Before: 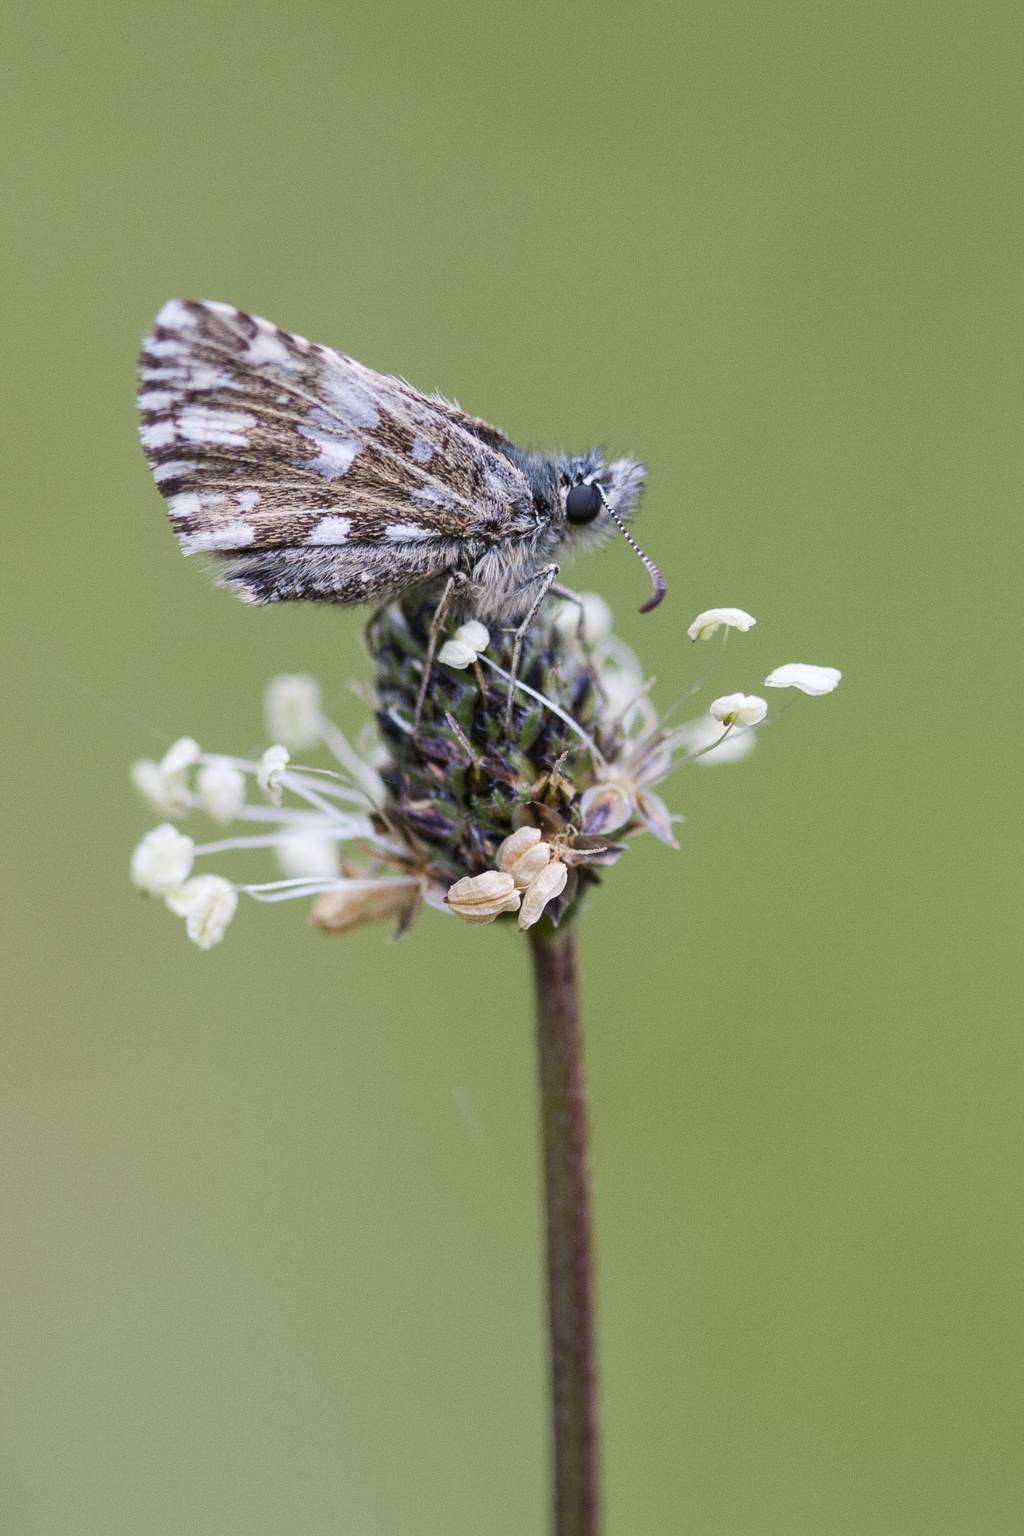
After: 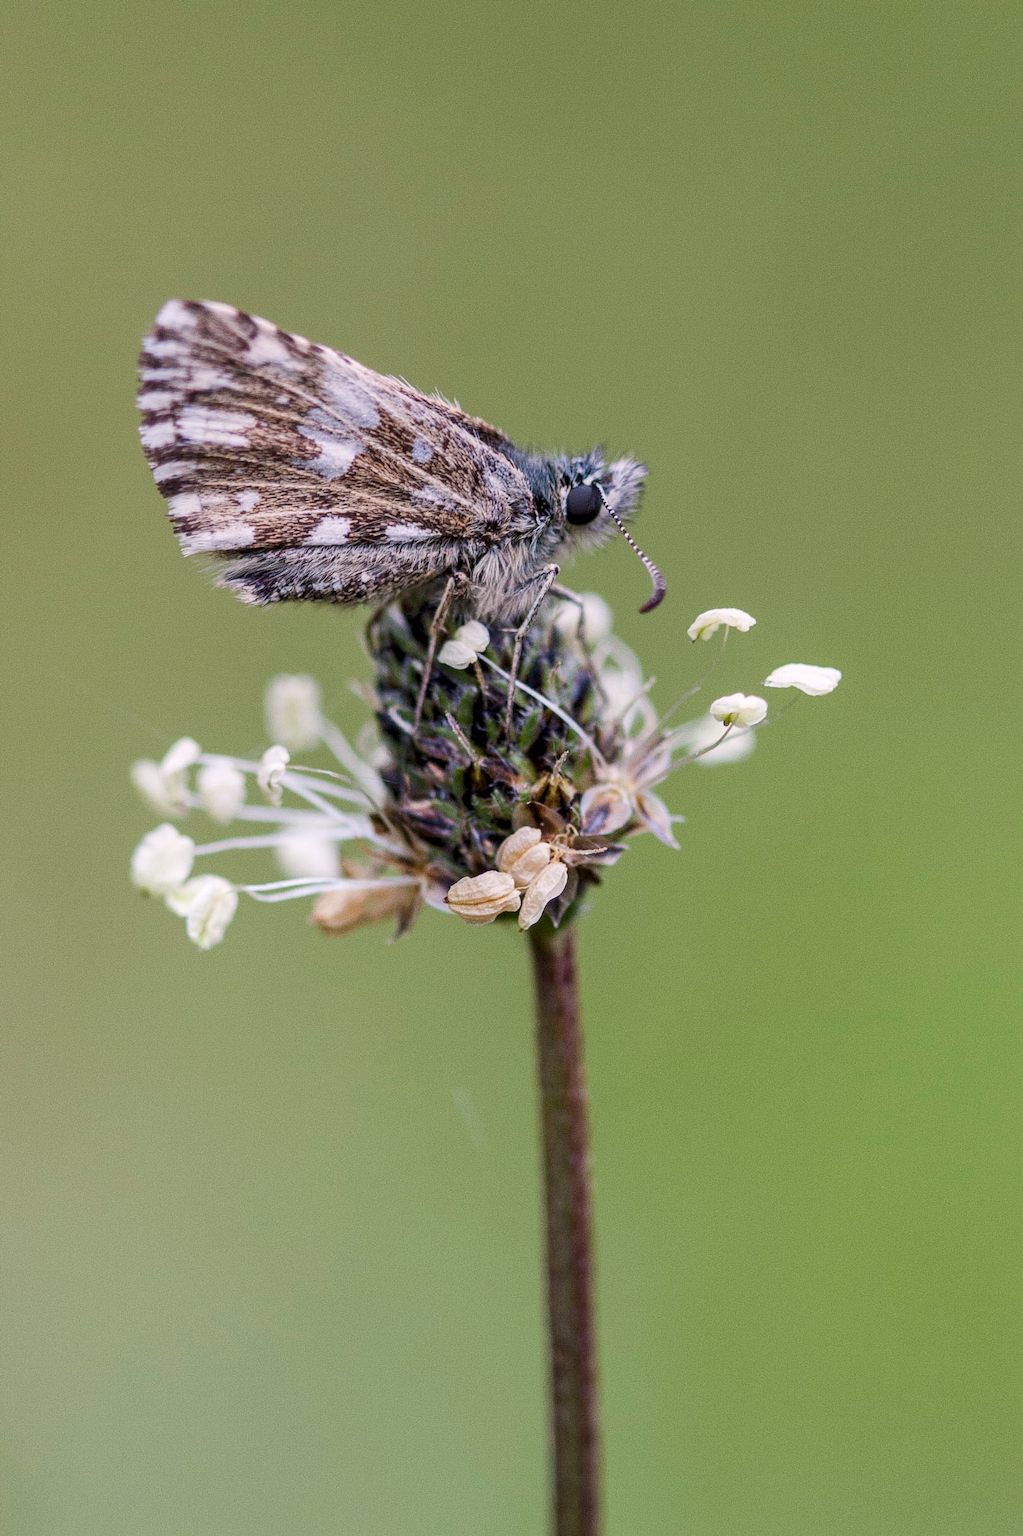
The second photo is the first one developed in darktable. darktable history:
local contrast: on, module defaults
graduated density: density 0.38 EV, hardness 21%, rotation -6.11°, saturation 32%
